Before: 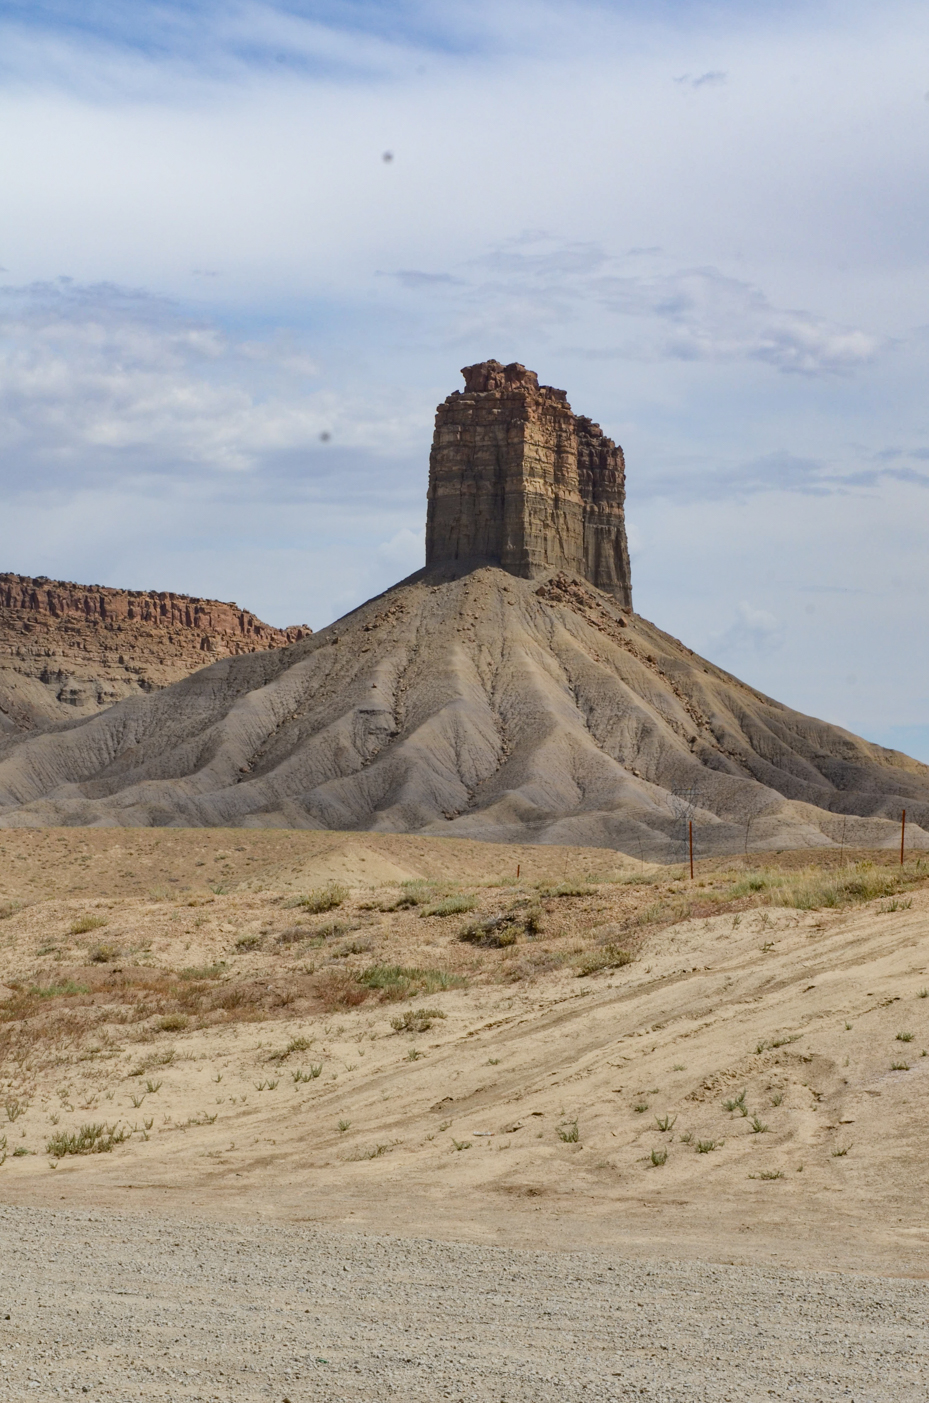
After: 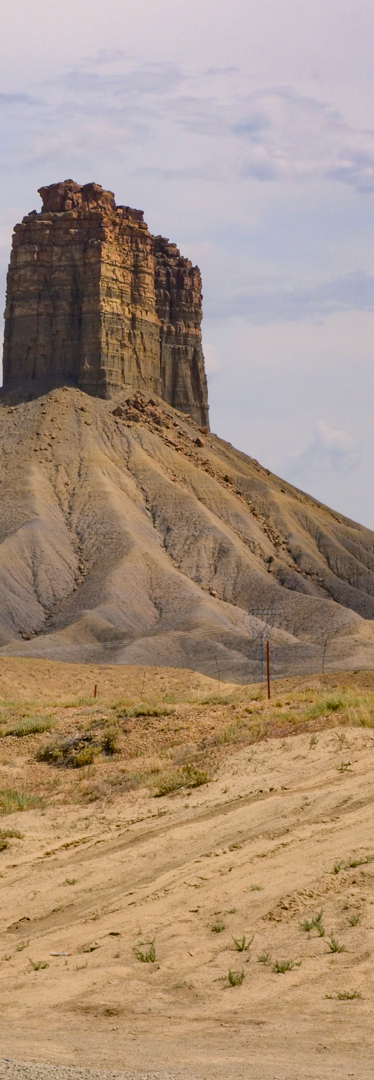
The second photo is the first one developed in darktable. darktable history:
crop: left 45.584%, top 12.882%, right 14.051%, bottom 10.094%
color balance rgb: power › hue 61.37°, highlights gain › chroma 3.079%, highlights gain › hue 54.68°, perceptual saturation grading › global saturation 19.714%, global vibrance 20%
tone equalizer: mask exposure compensation -0.489 EV
